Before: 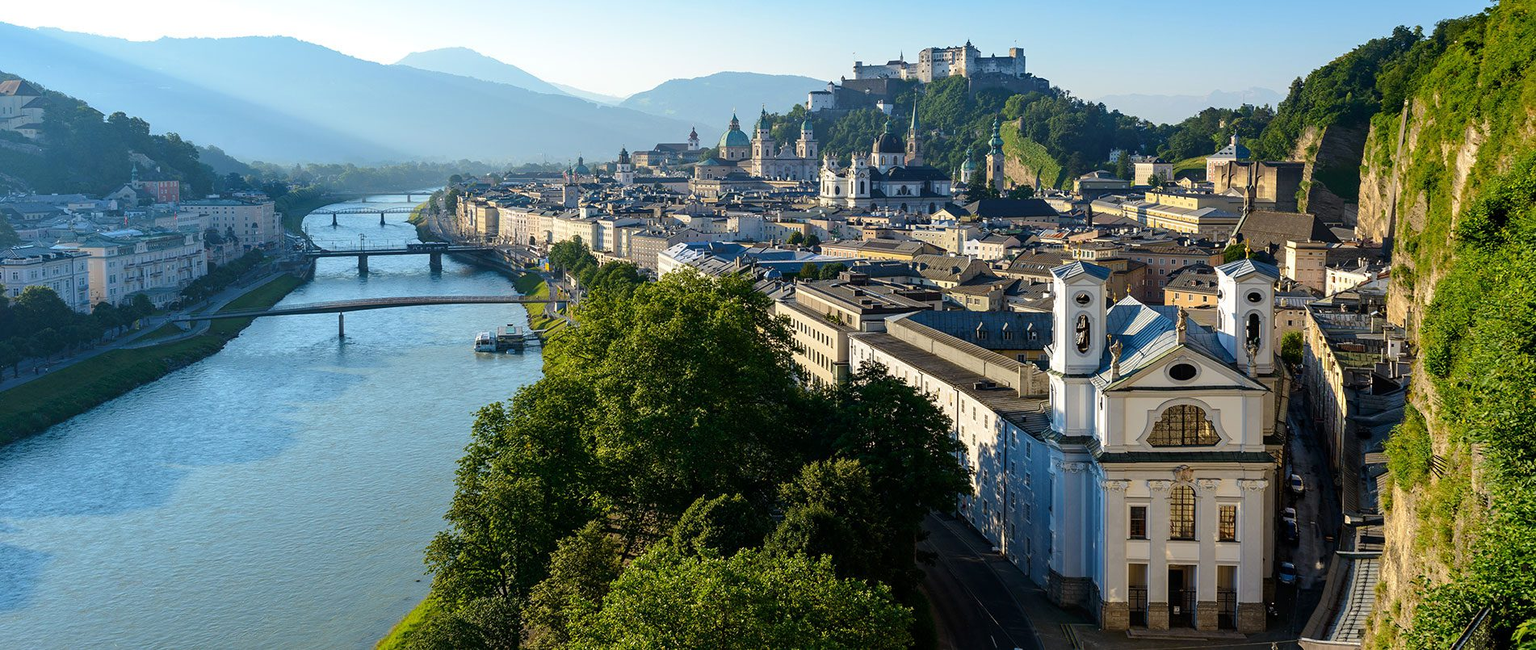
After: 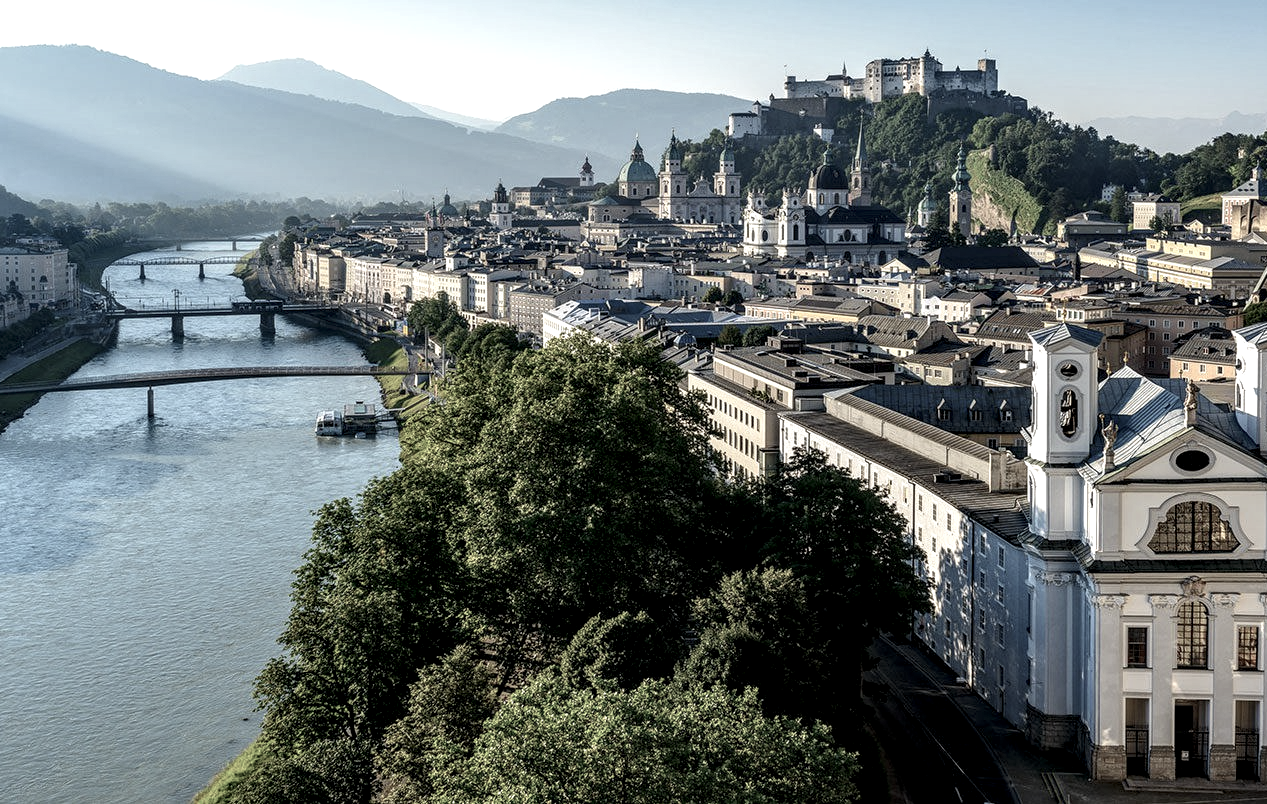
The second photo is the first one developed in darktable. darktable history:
local contrast: highlights 60%, shadows 60%, detail 160%
crop and rotate: left 14.385%, right 18.948%
color balance rgb: linear chroma grading › global chroma -16.06%, perceptual saturation grading › global saturation -32.85%, global vibrance -23.56%
